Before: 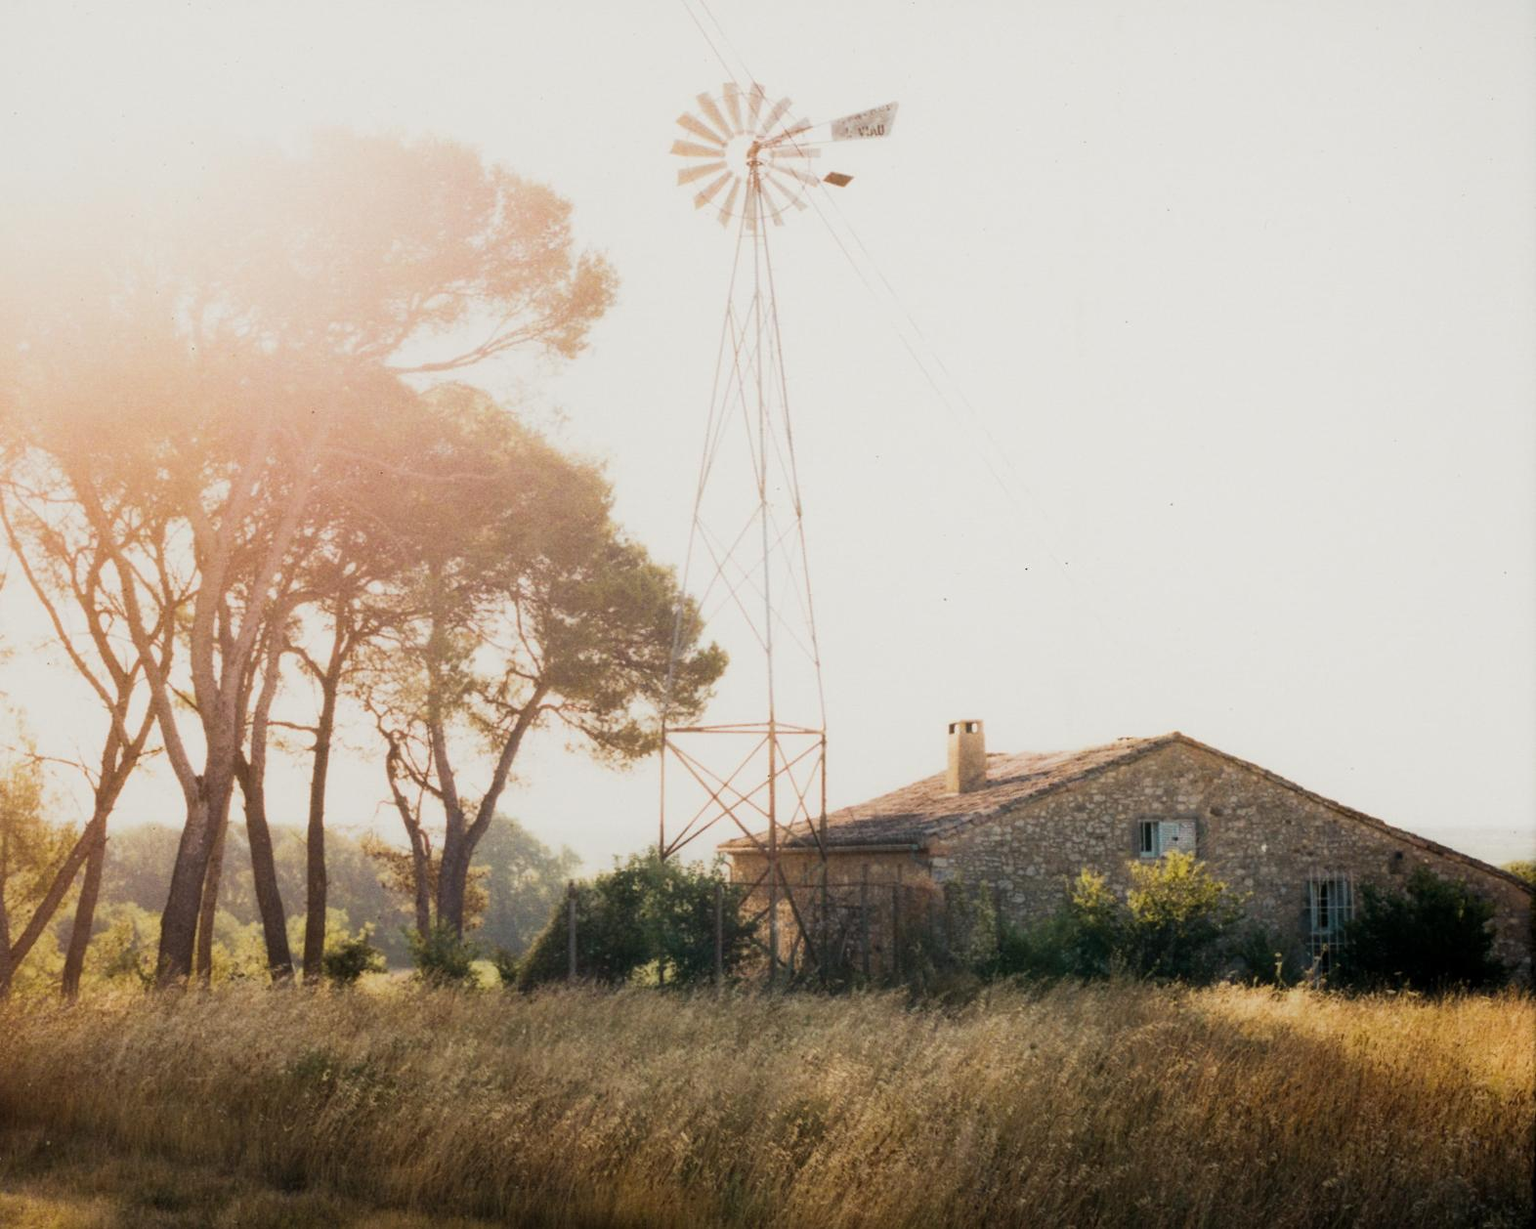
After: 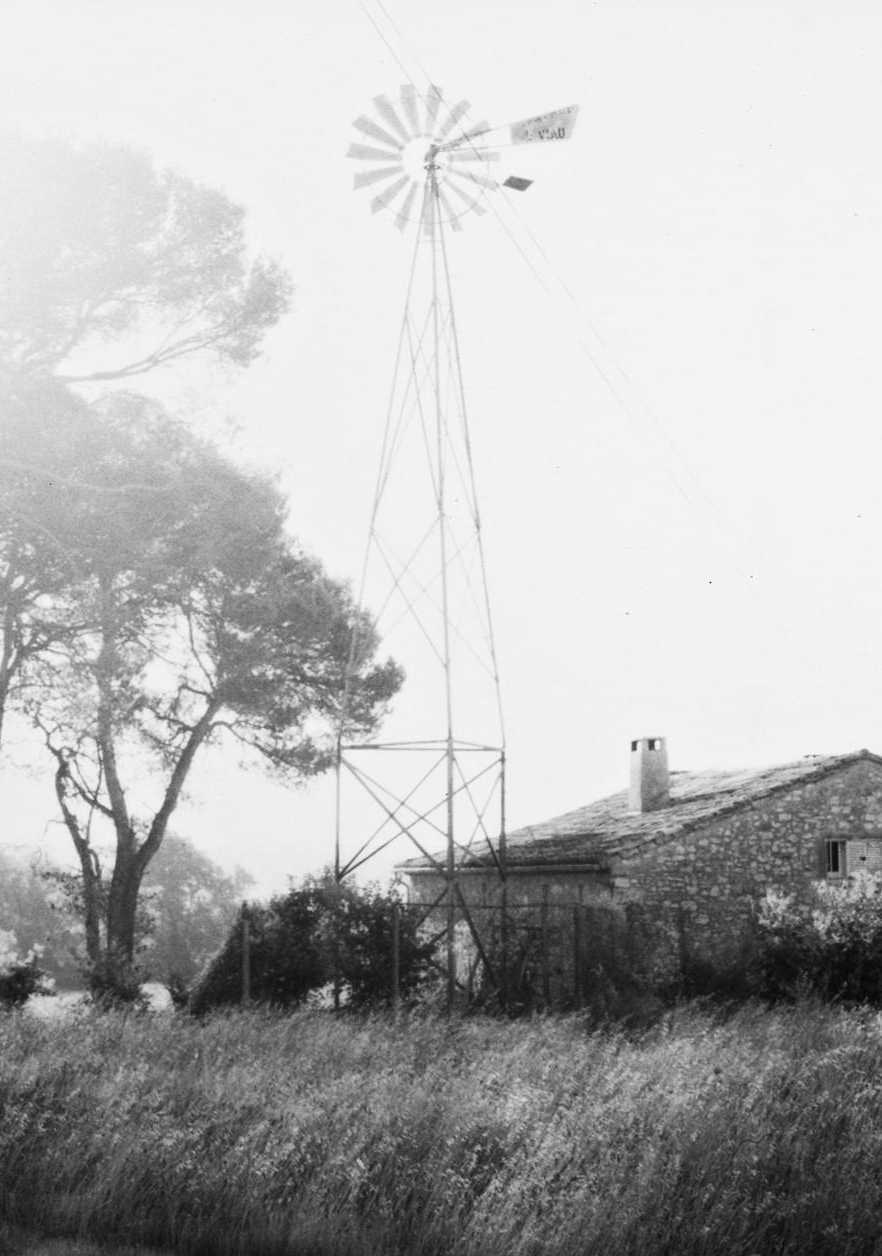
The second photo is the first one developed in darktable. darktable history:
white balance: red 1.045, blue 0.932
monochrome: a 26.22, b 42.67, size 0.8
contrast brightness saturation: contrast 0.1, brightness 0.02, saturation 0.02
crop: left 21.674%, right 22.086%
tone equalizer: -8 EV -0.417 EV, -7 EV -0.389 EV, -6 EV -0.333 EV, -5 EV -0.222 EV, -3 EV 0.222 EV, -2 EV 0.333 EV, -1 EV 0.389 EV, +0 EV 0.417 EV, edges refinement/feathering 500, mask exposure compensation -1.57 EV, preserve details no
exposure: compensate highlight preservation false
color correction: highlights a* -5.3, highlights b* 9.8, shadows a* 9.8, shadows b* 24.26
